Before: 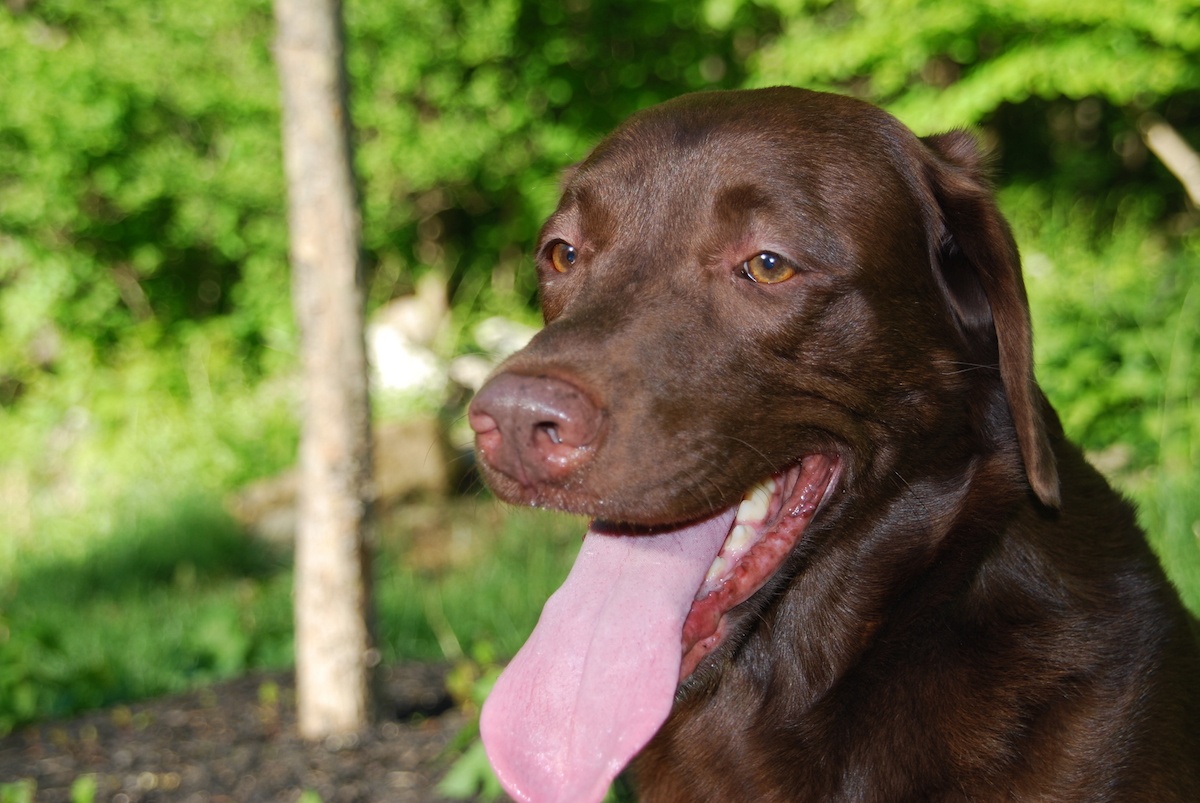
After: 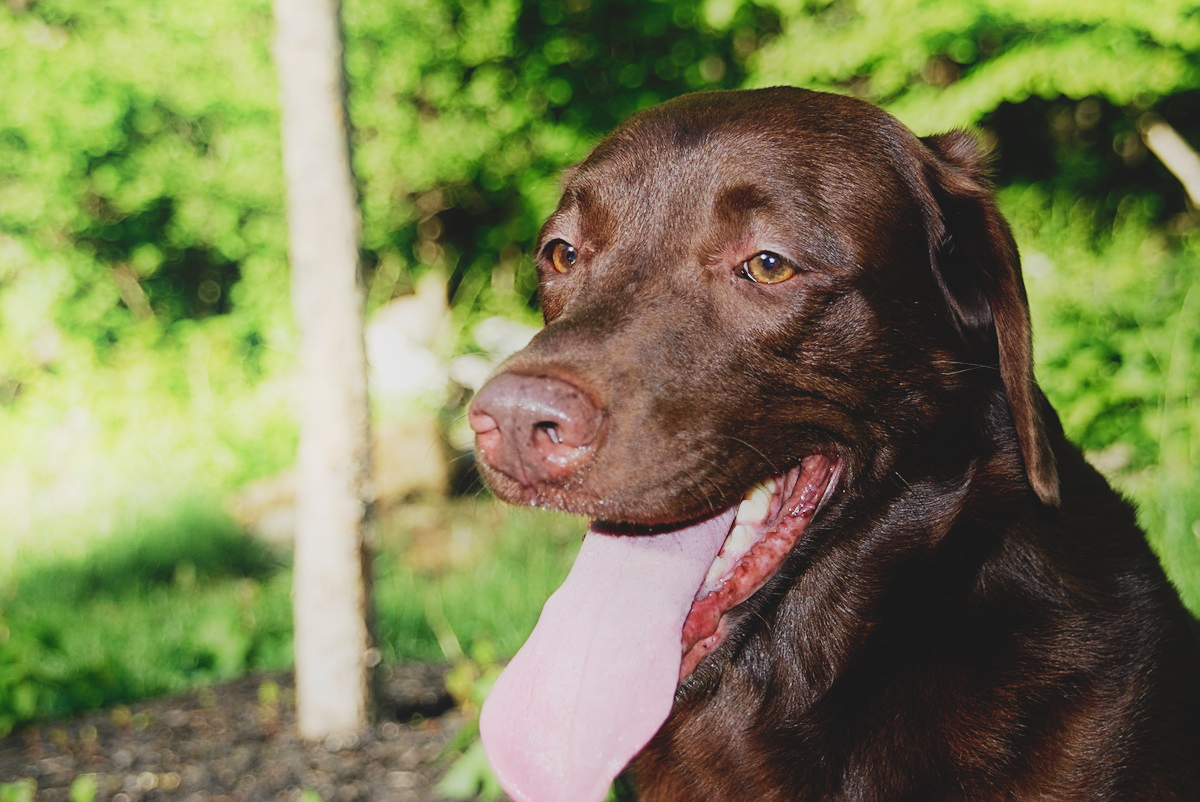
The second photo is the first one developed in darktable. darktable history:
sharpen: on, module defaults
sigmoid: contrast 1.7, skew -0.2, preserve hue 0%, red attenuation 0.1, red rotation 0.035, green attenuation 0.1, green rotation -0.017, blue attenuation 0.15, blue rotation -0.052, base primaries Rec2020
exposure: black level correction 0.001, exposure 0.3 EV, compensate highlight preservation false
contrast brightness saturation: contrast -0.15, brightness 0.05, saturation -0.12
shadows and highlights: shadows -21.3, highlights 100, soften with gaussian
crop: bottom 0.071%
